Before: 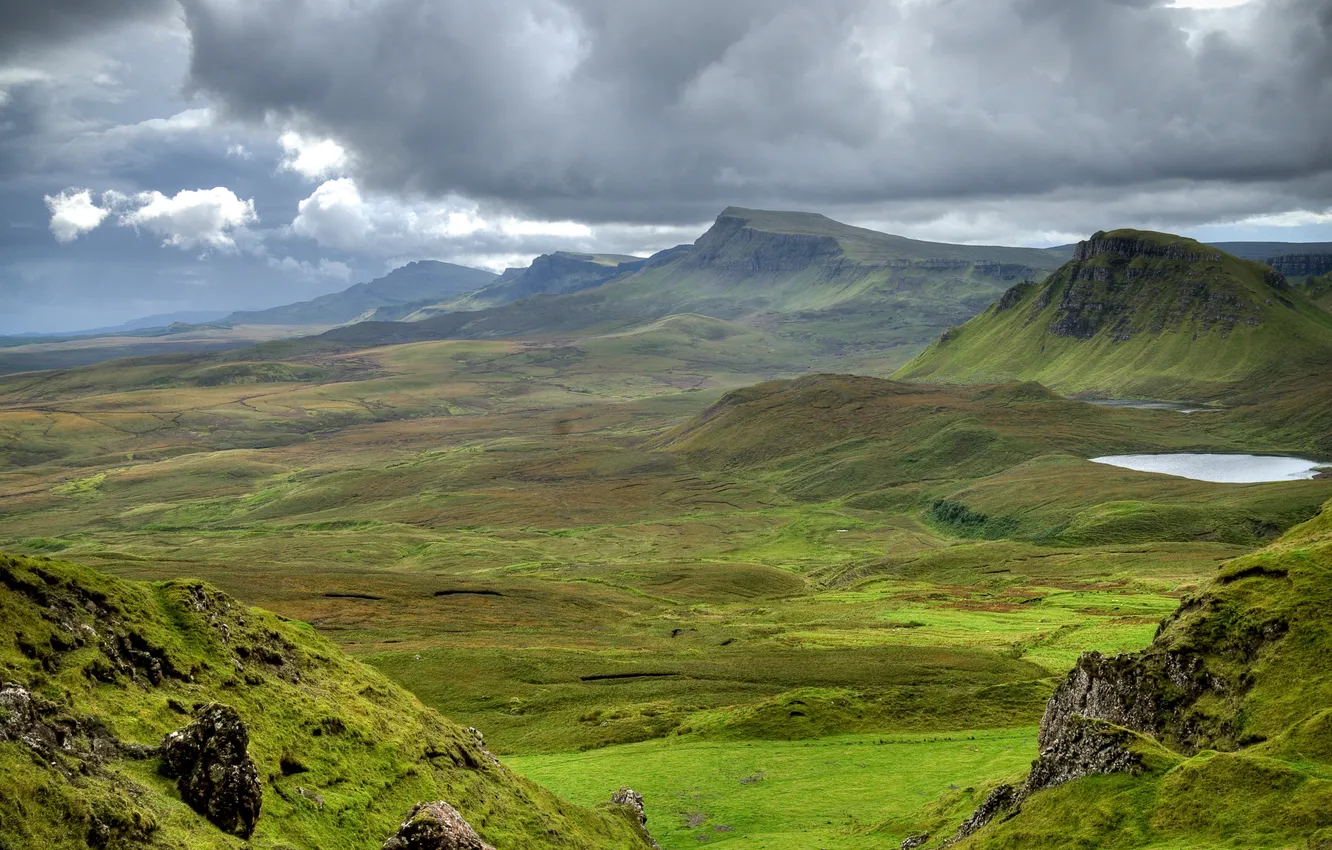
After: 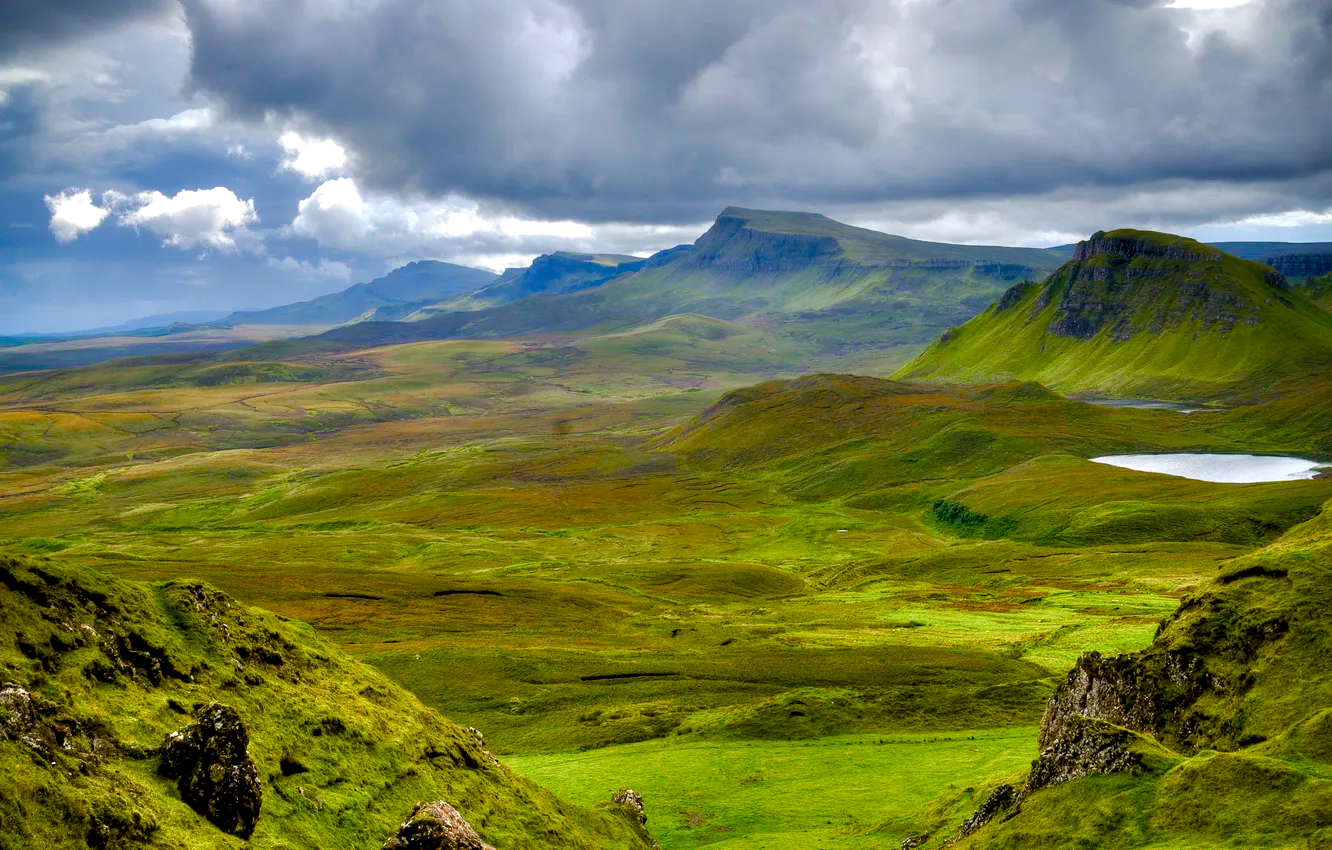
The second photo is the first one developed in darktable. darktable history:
contrast equalizer: octaves 7, y [[0.536, 0.565, 0.581, 0.516, 0.52, 0.491], [0.5 ×6], [0.5 ×6], [0 ×6], [0 ×6]], mix 0.752
color balance rgb: shadows lift › chroma 3.314%, shadows lift › hue 278.39°, power › hue 329.74°, highlights gain › chroma 0.876%, highlights gain › hue 28.3°, linear chroma grading › global chroma 14.542%, perceptual saturation grading › global saturation 0.205%, perceptual saturation grading › highlights -29.169%, perceptual saturation grading › mid-tones 28.85%, perceptual saturation grading › shadows 59.824%, global vibrance 50.322%
